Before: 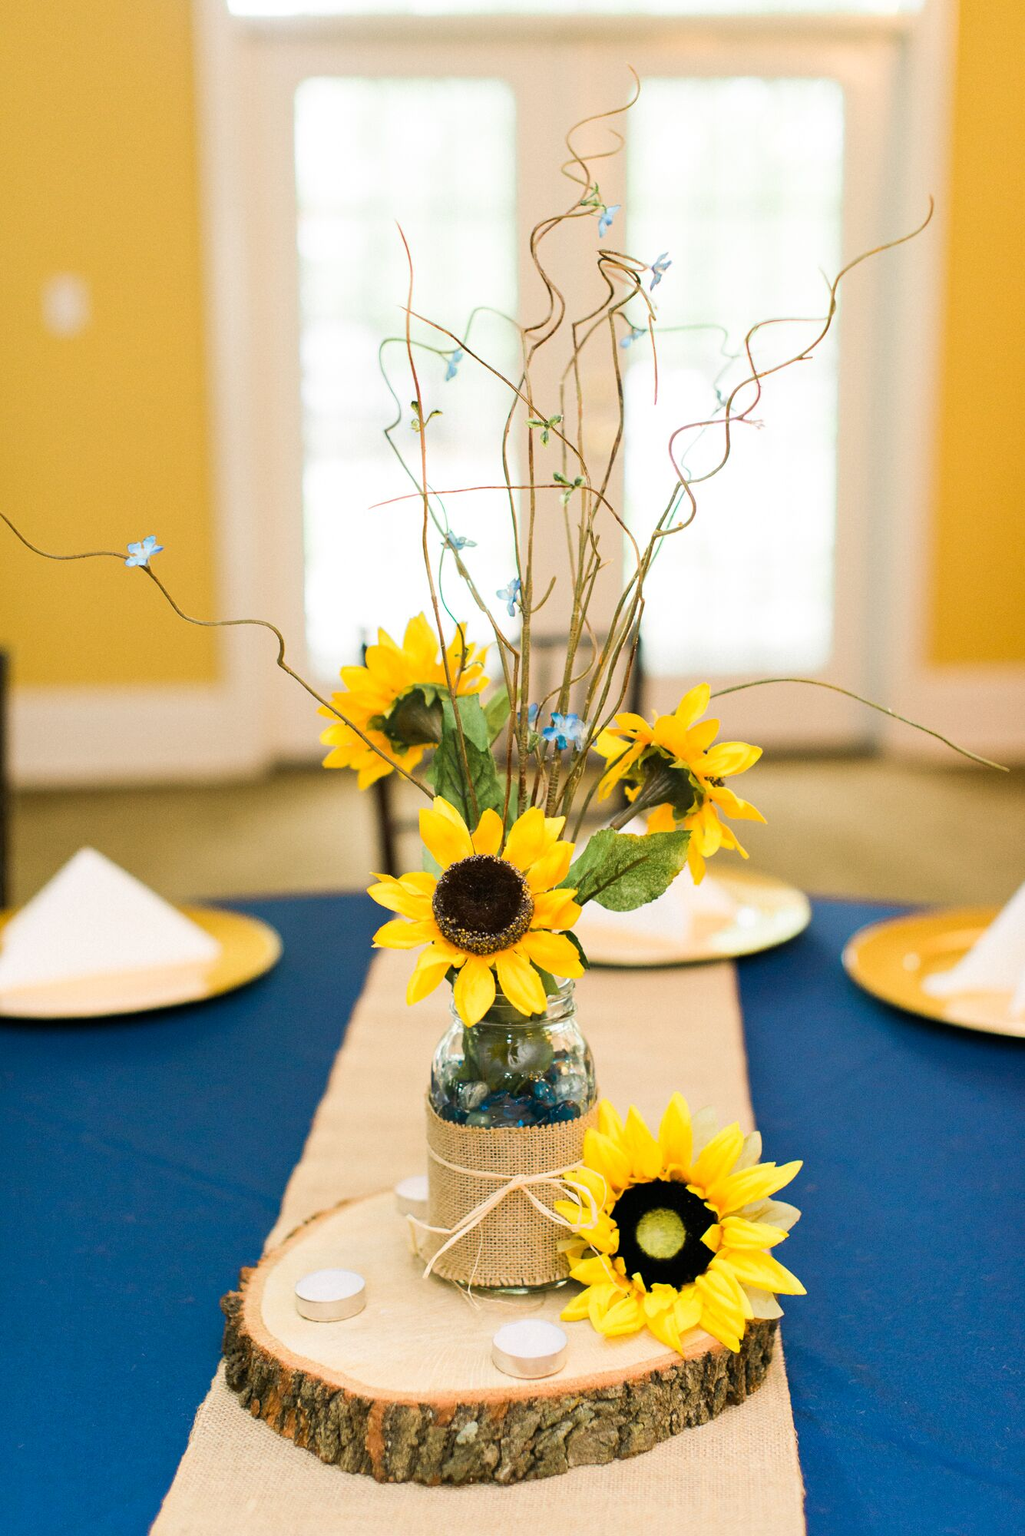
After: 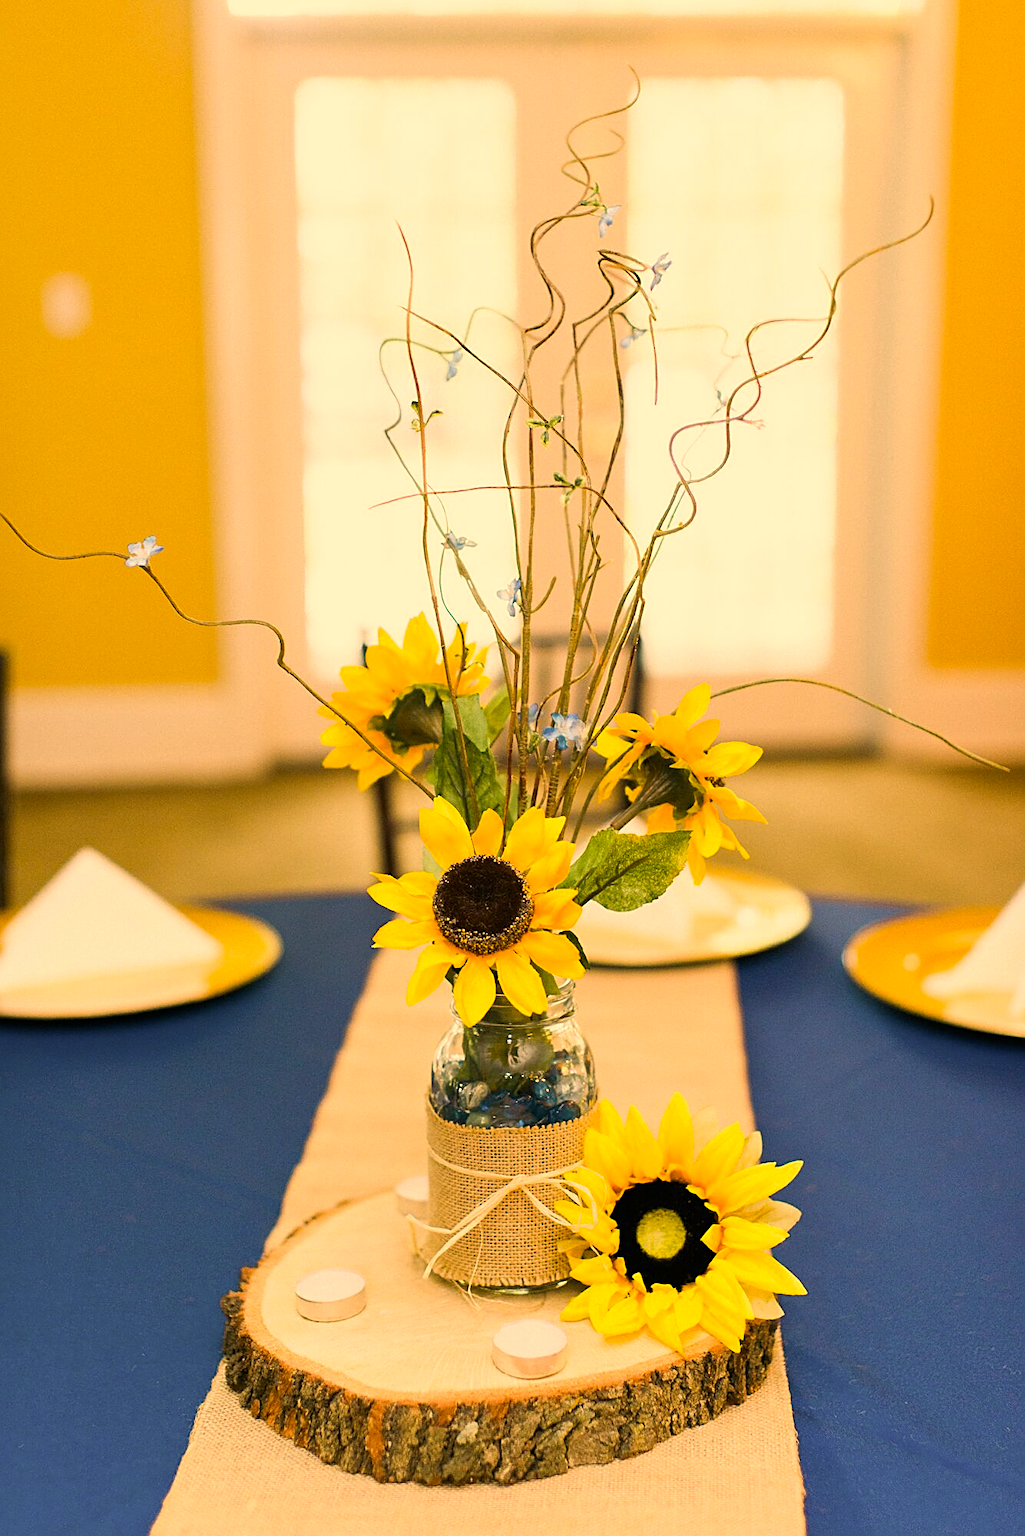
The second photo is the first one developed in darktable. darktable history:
sharpen: on, module defaults
color correction: highlights a* 15, highlights b* 31.55
